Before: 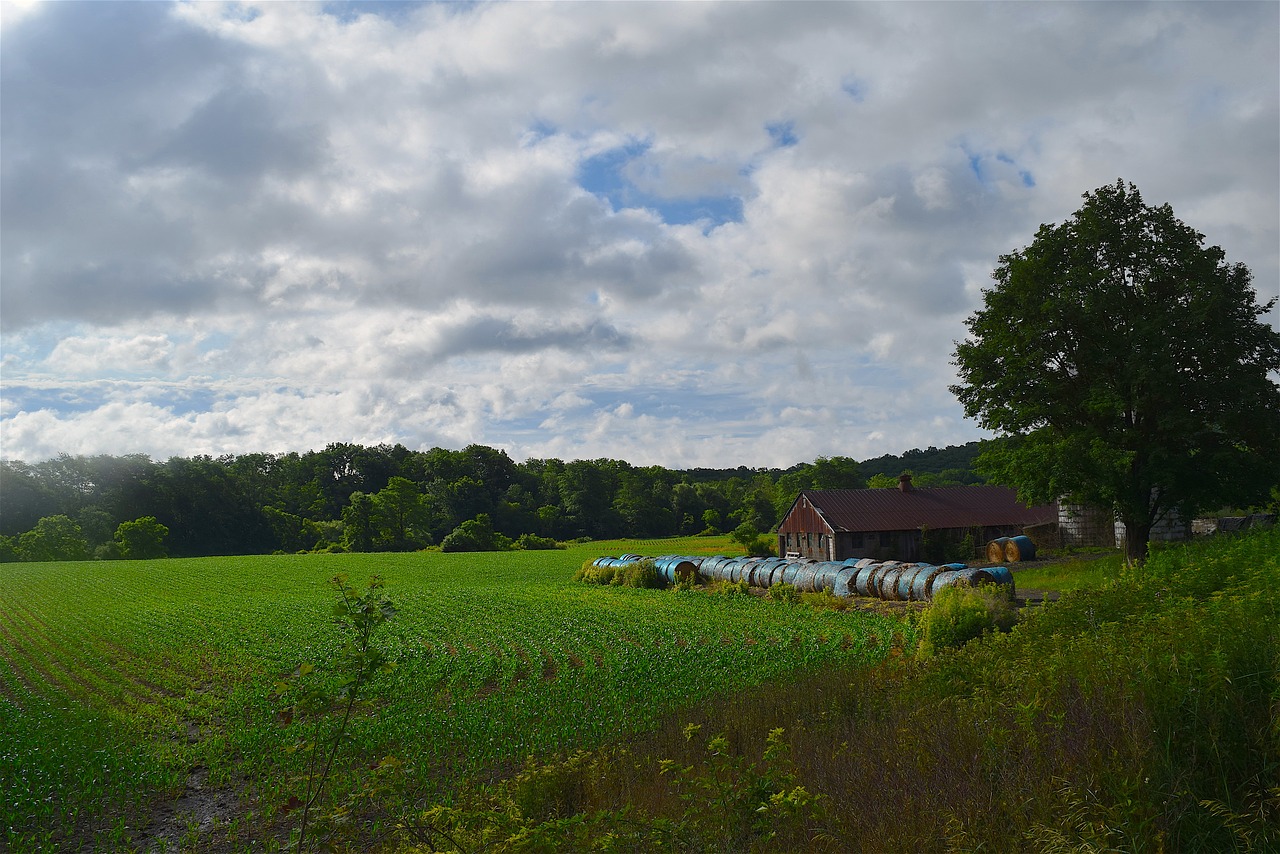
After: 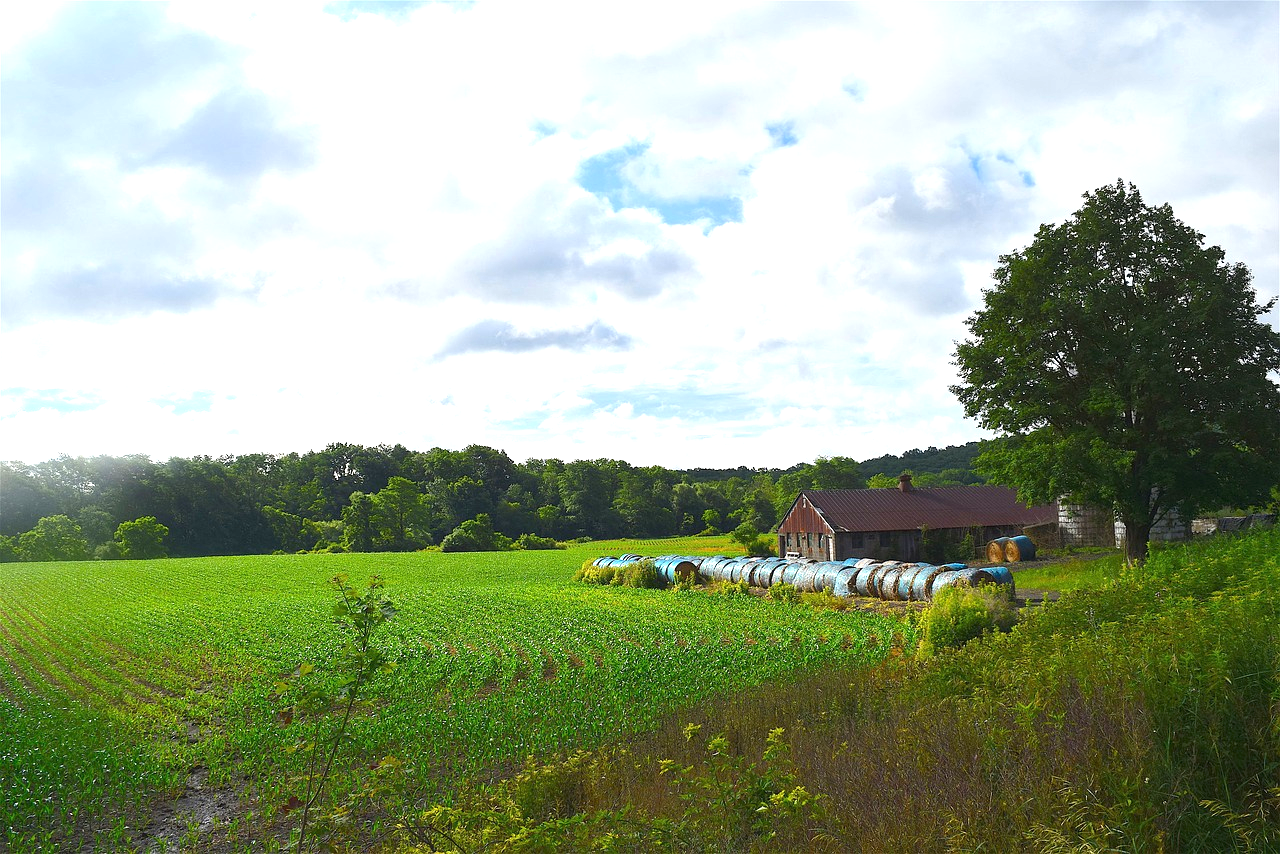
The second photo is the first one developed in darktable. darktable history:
exposure: black level correction 0, exposure 1.344 EV, compensate exposure bias true, compensate highlight preservation false
